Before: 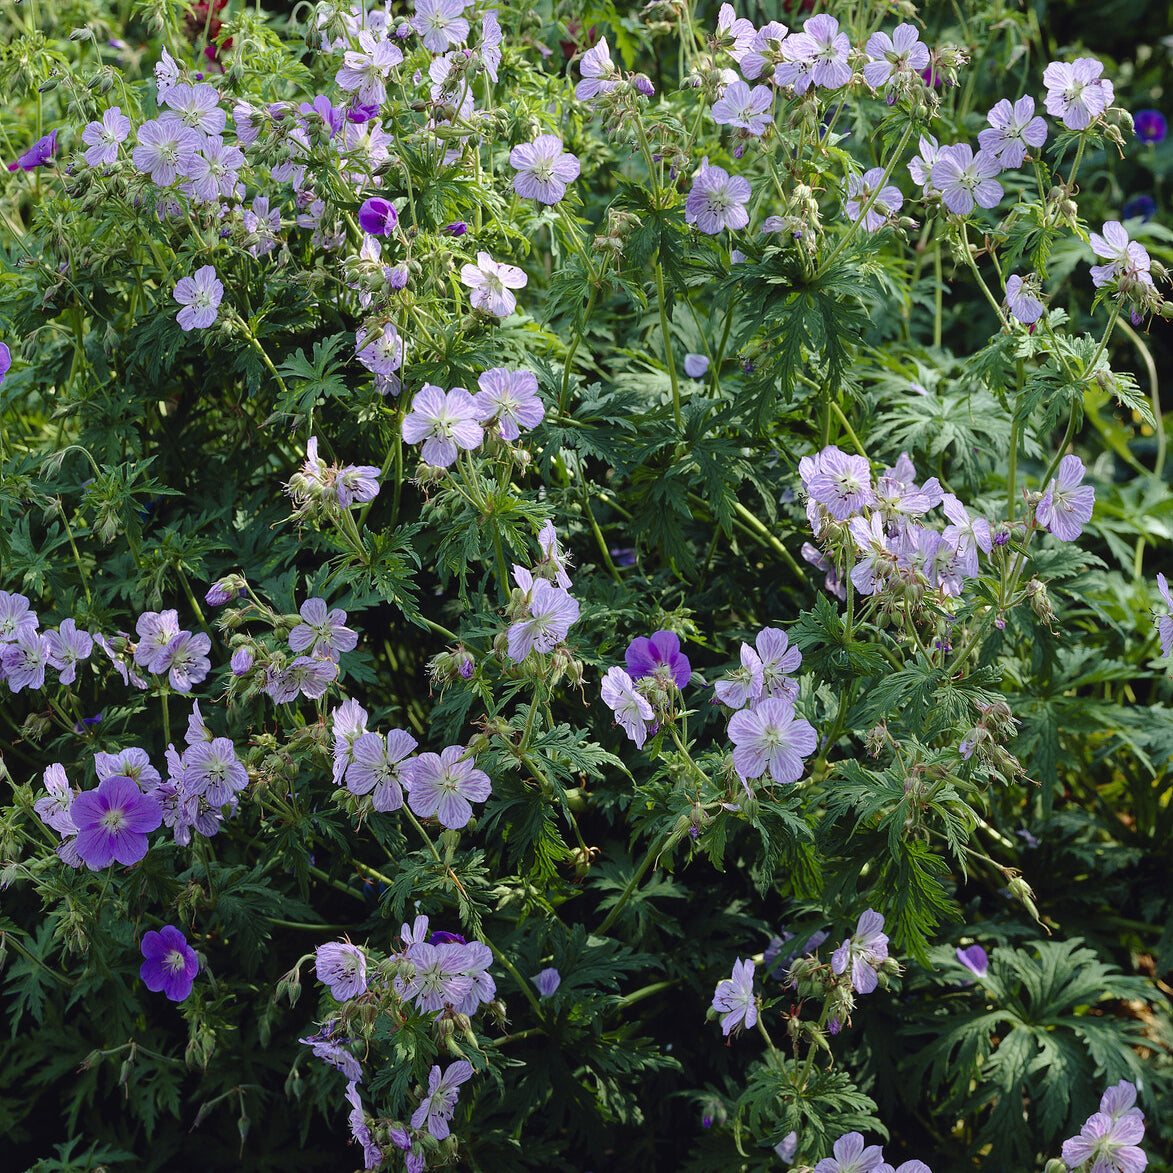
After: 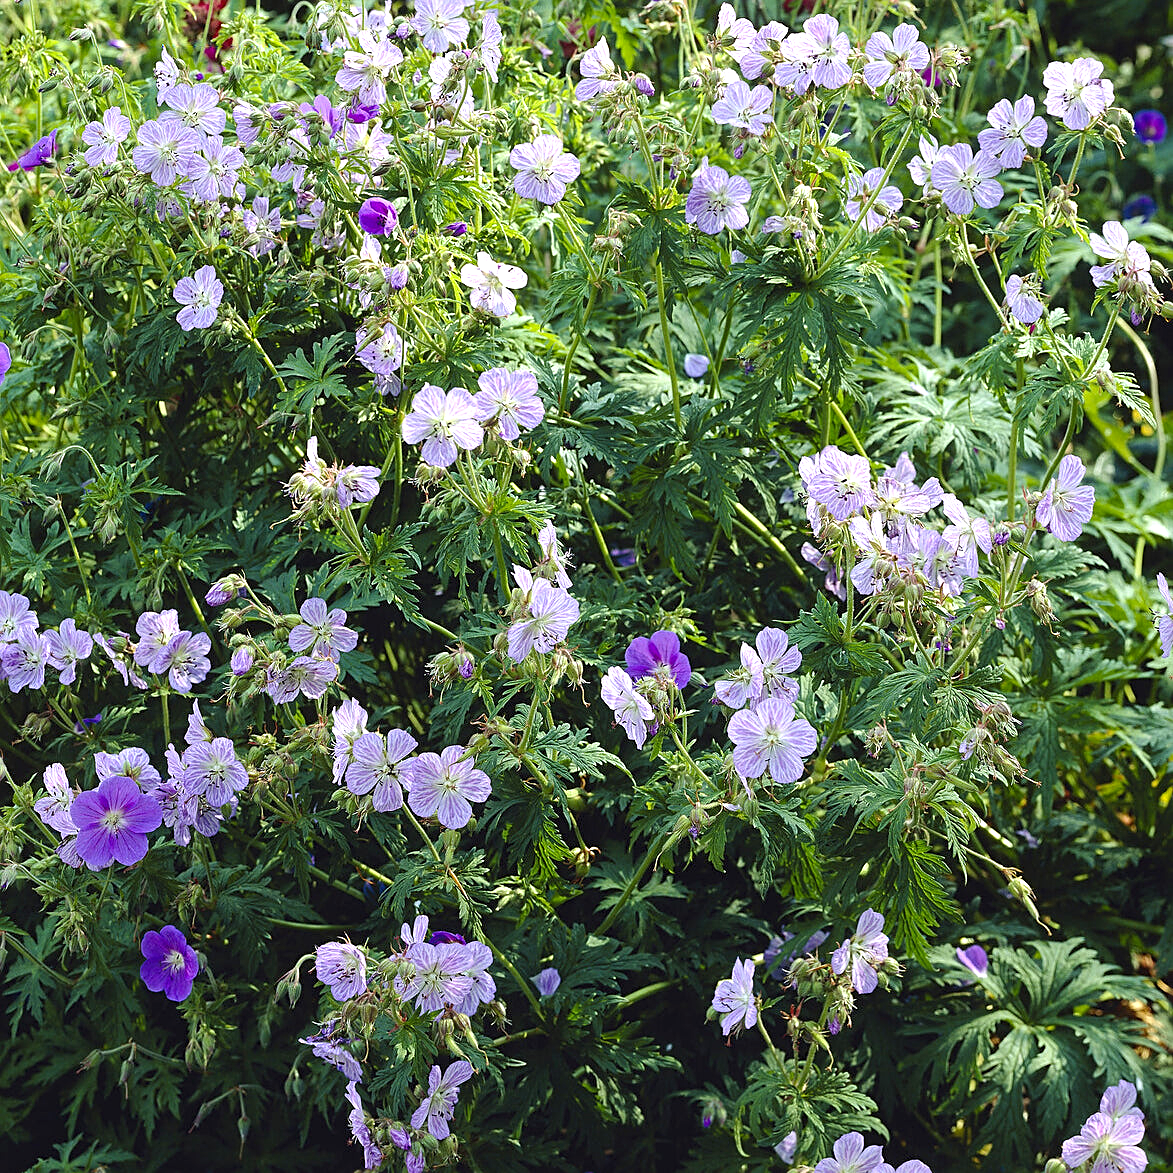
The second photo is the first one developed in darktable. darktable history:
exposure: exposure 0.667 EV, compensate highlight preservation false
color balance rgb: perceptual saturation grading › global saturation 0.788%, global vibrance 20%
sharpen: on, module defaults
